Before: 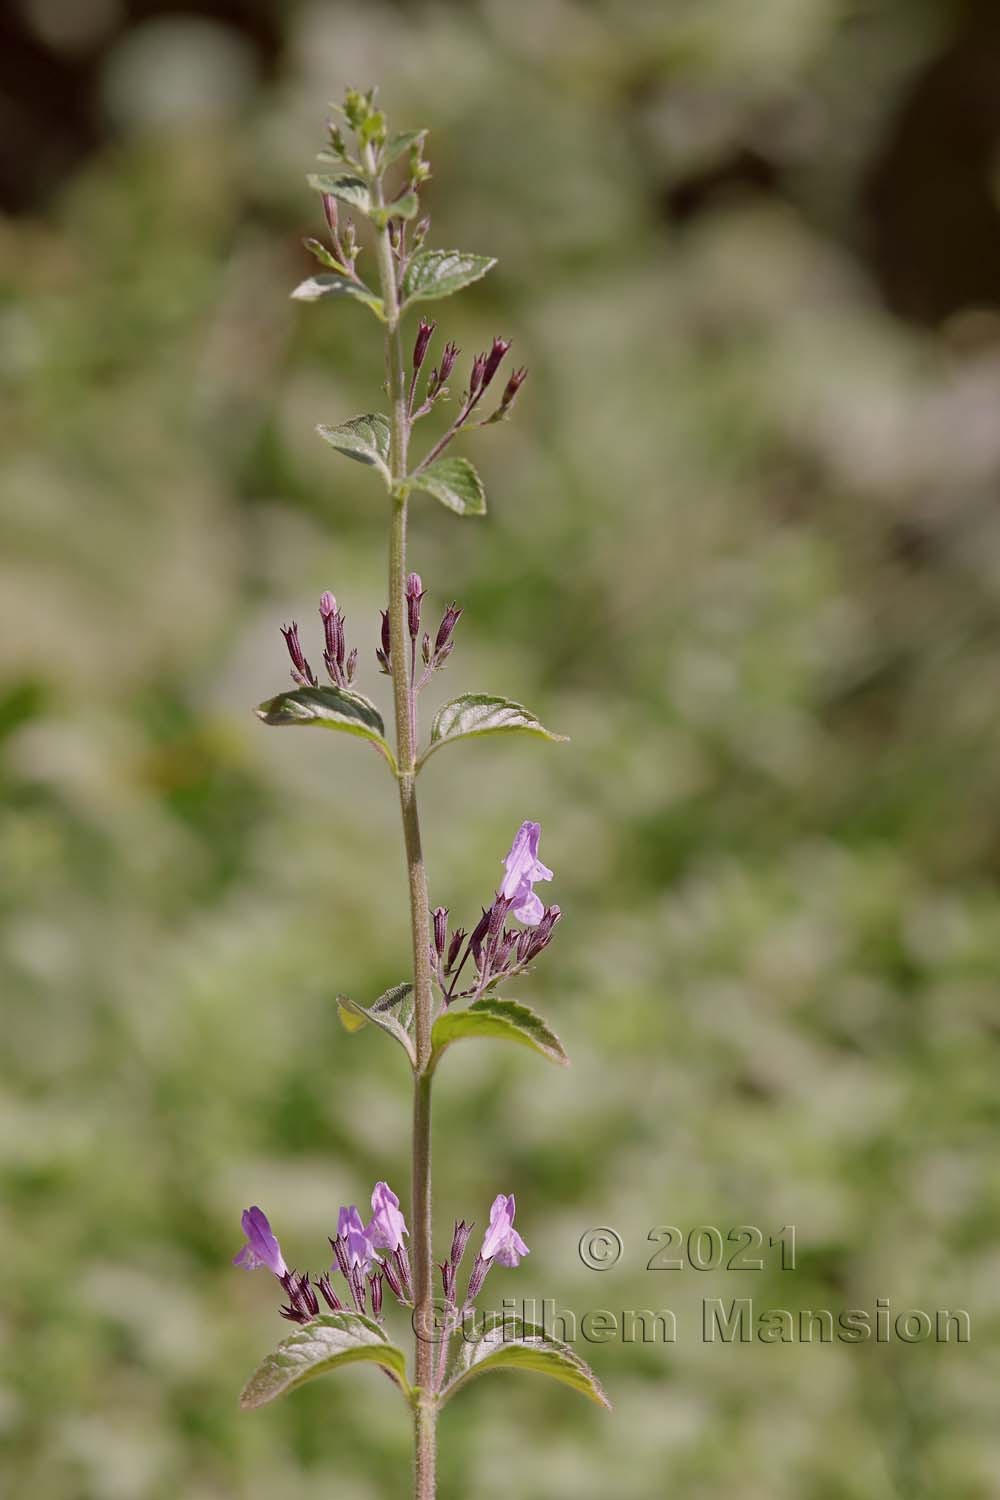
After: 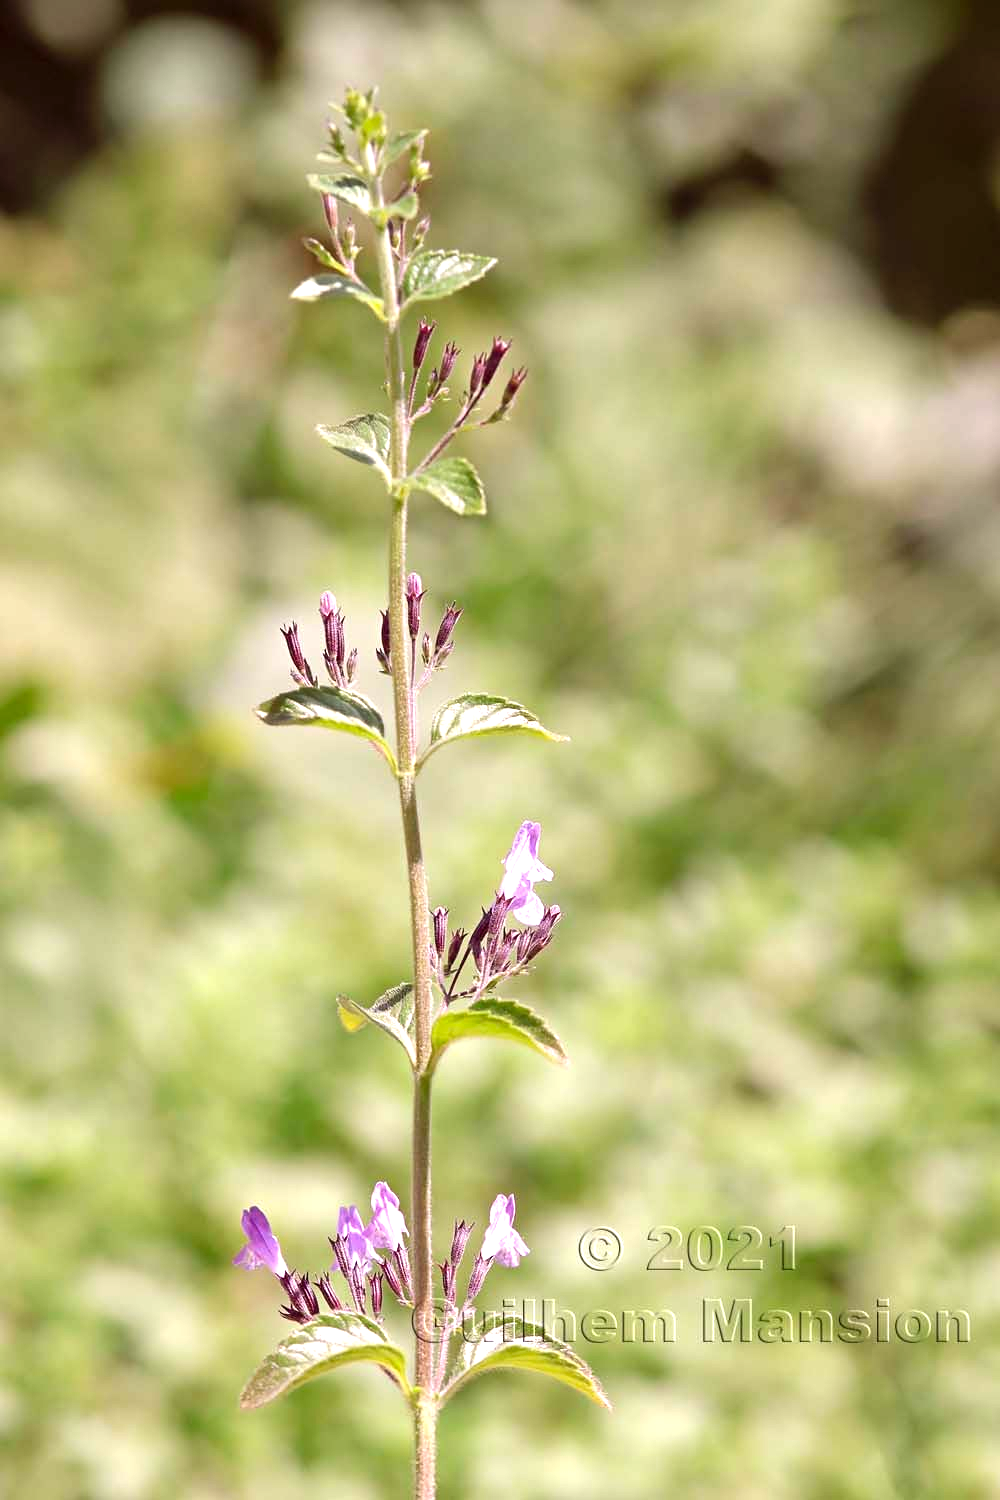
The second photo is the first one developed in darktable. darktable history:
levels: levels [0, 0.352, 0.703]
